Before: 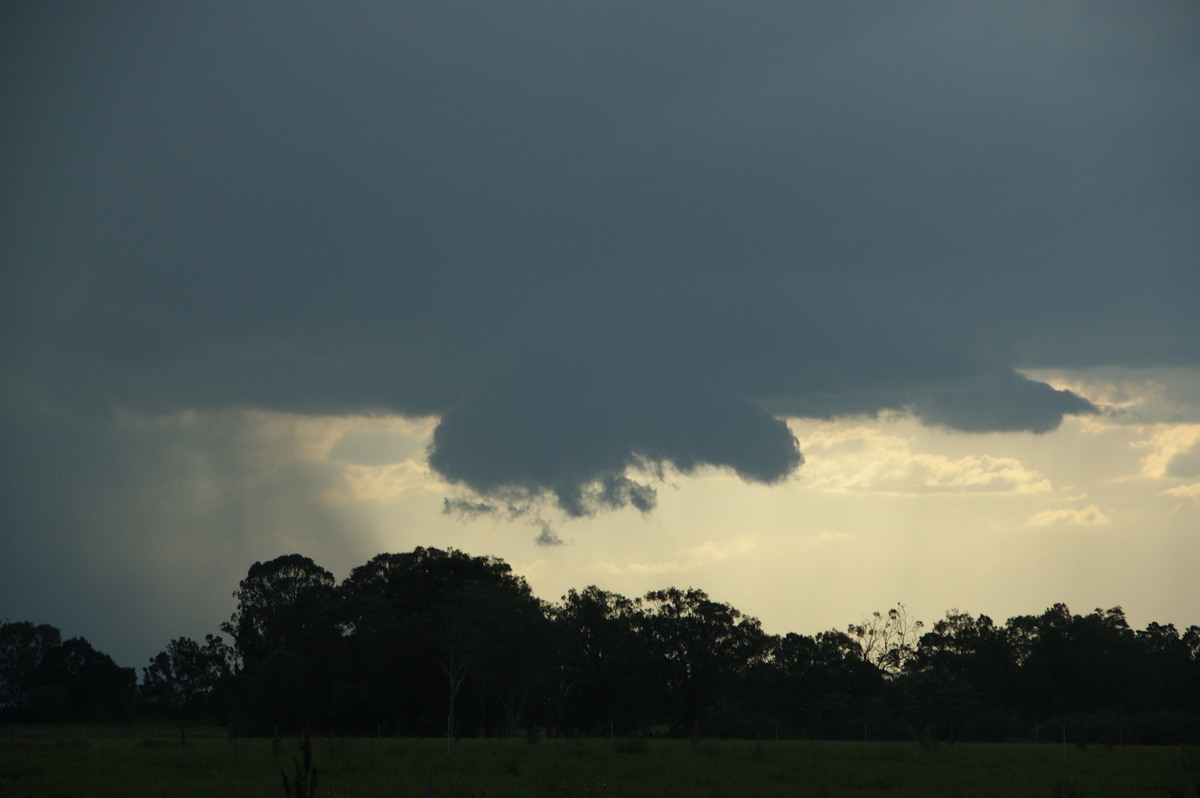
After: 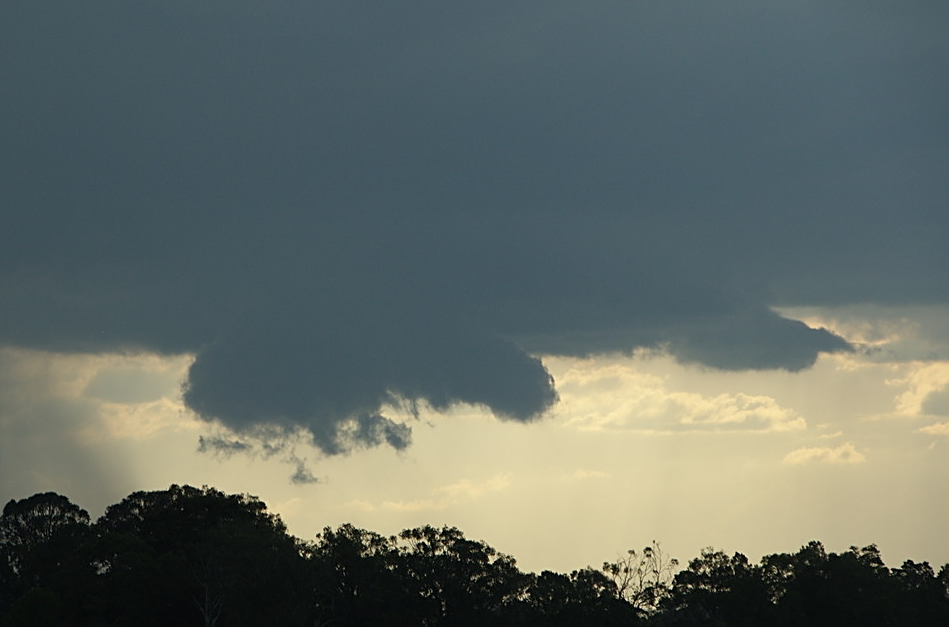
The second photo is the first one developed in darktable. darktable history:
sharpen: on, module defaults
crop and rotate: left 20.444%, top 7.905%, right 0.424%, bottom 13.468%
